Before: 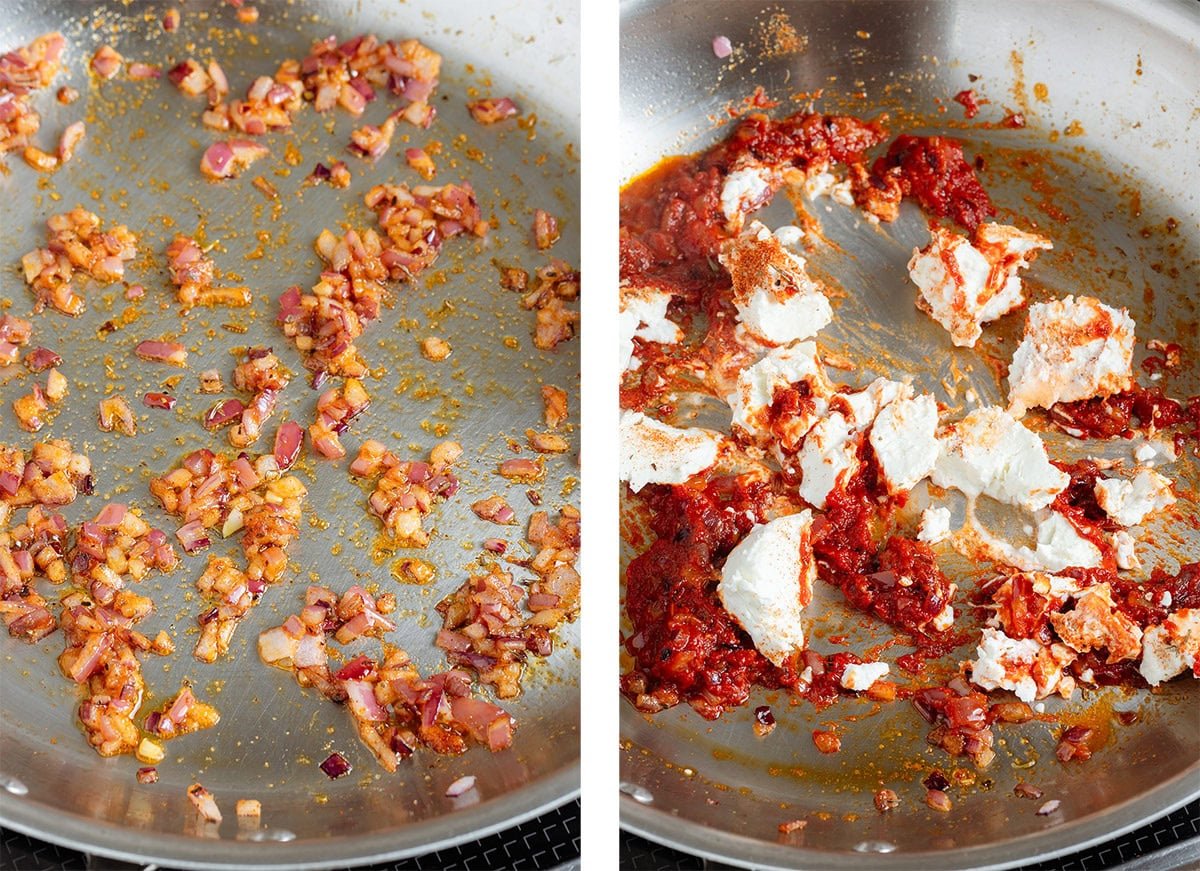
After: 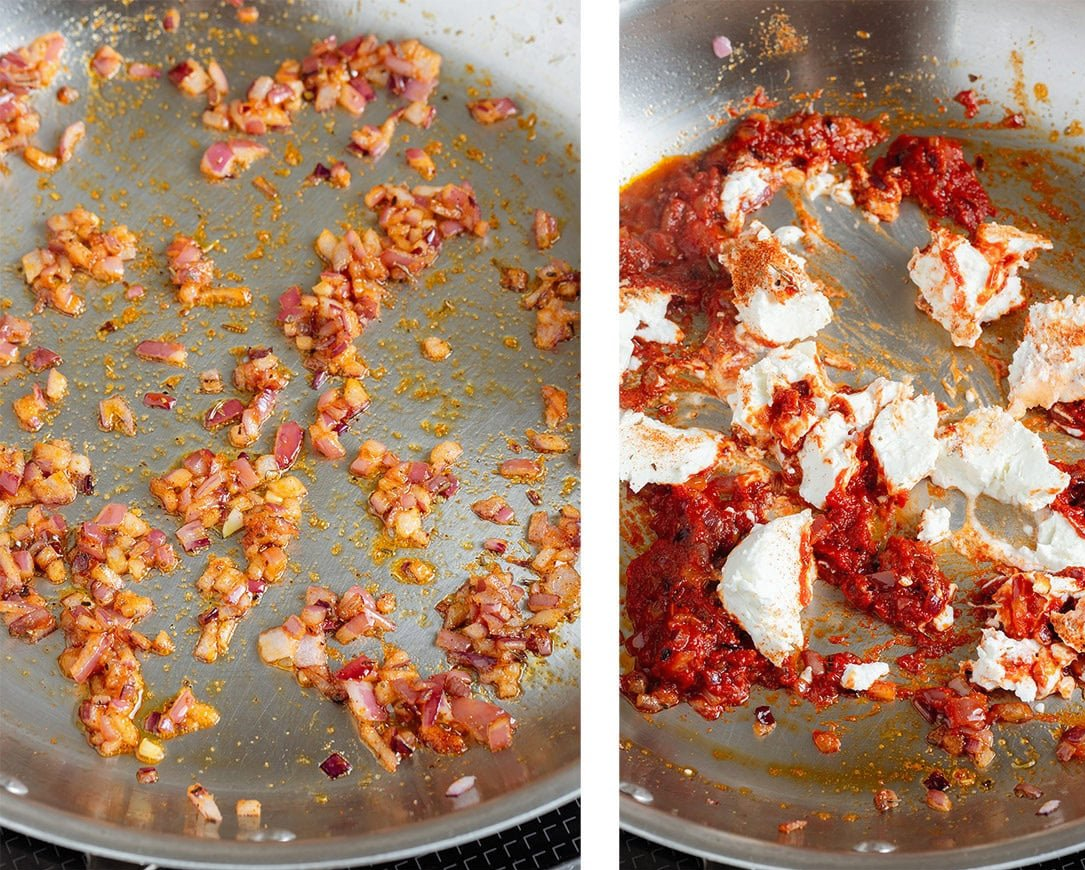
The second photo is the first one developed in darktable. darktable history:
crop: right 9.521%, bottom 0.043%
shadows and highlights: shadows 25.89, highlights -24.69
color zones: curves: ch0 [(0, 0.5) (0.143, 0.5) (0.286, 0.5) (0.429, 0.5) (0.571, 0.5) (0.714, 0.476) (0.857, 0.5) (1, 0.5)]; ch2 [(0, 0.5) (0.143, 0.5) (0.286, 0.5) (0.429, 0.5) (0.571, 0.5) (0.714, 0.487) (0.857, 0.5) (1, 0.5)]
